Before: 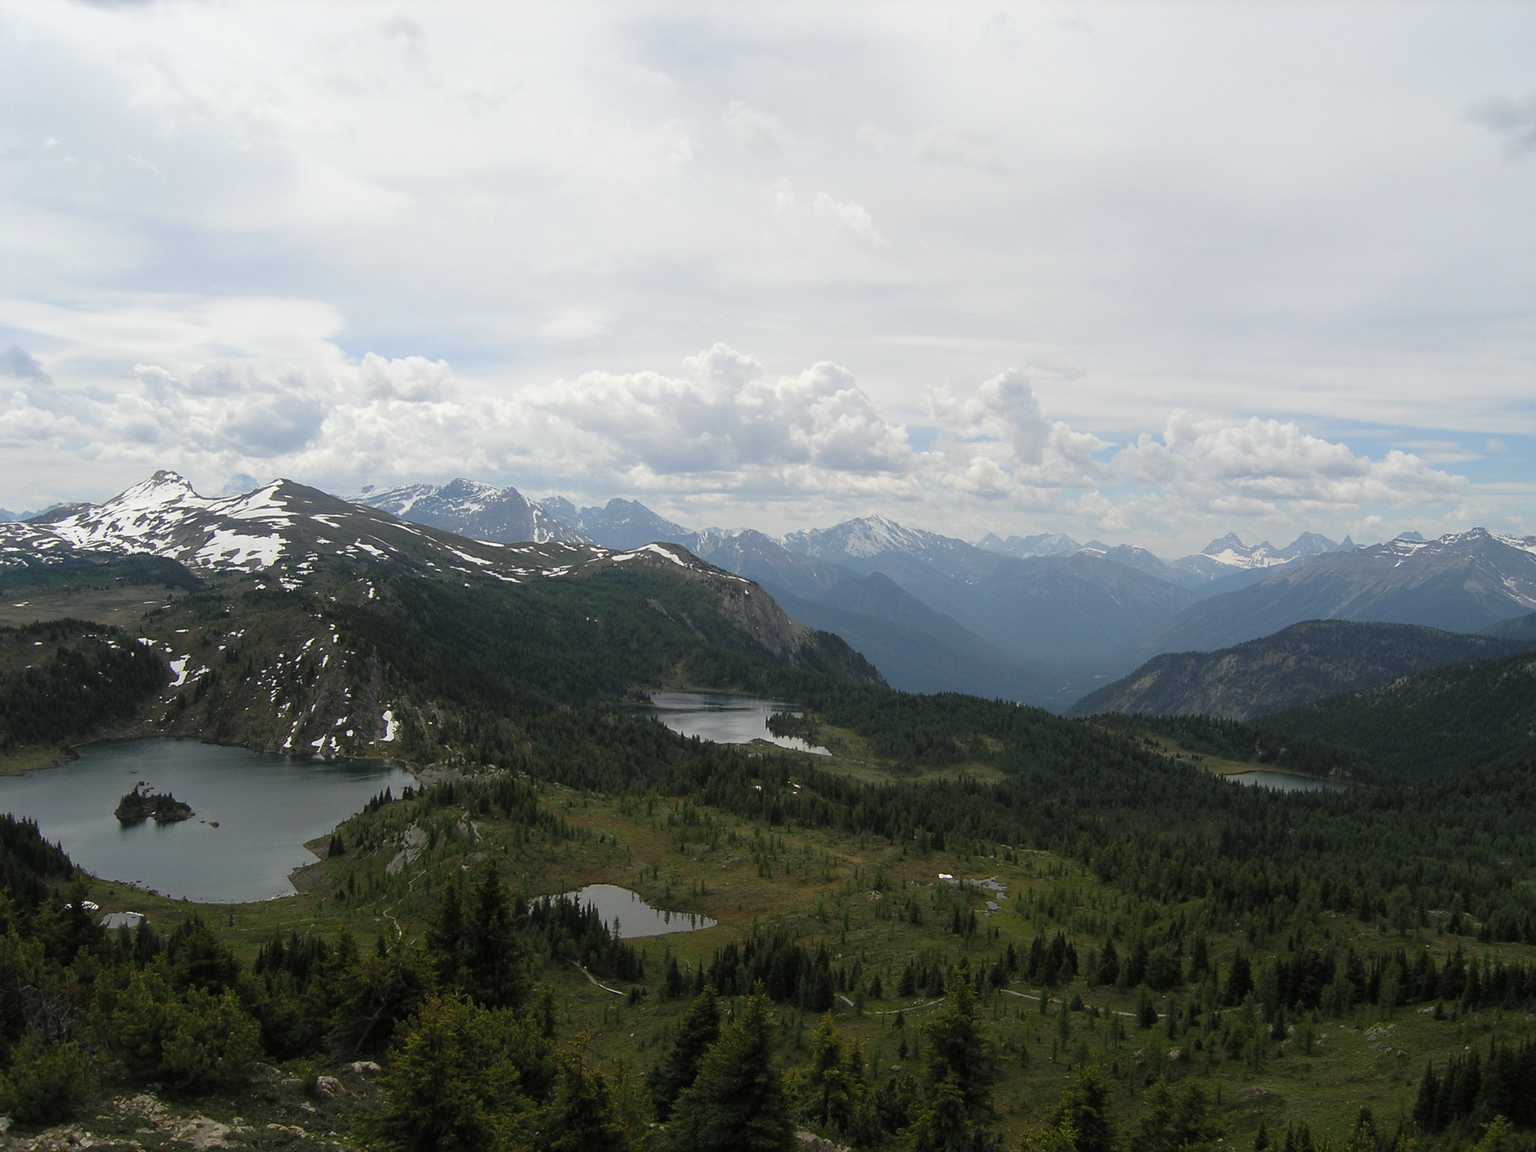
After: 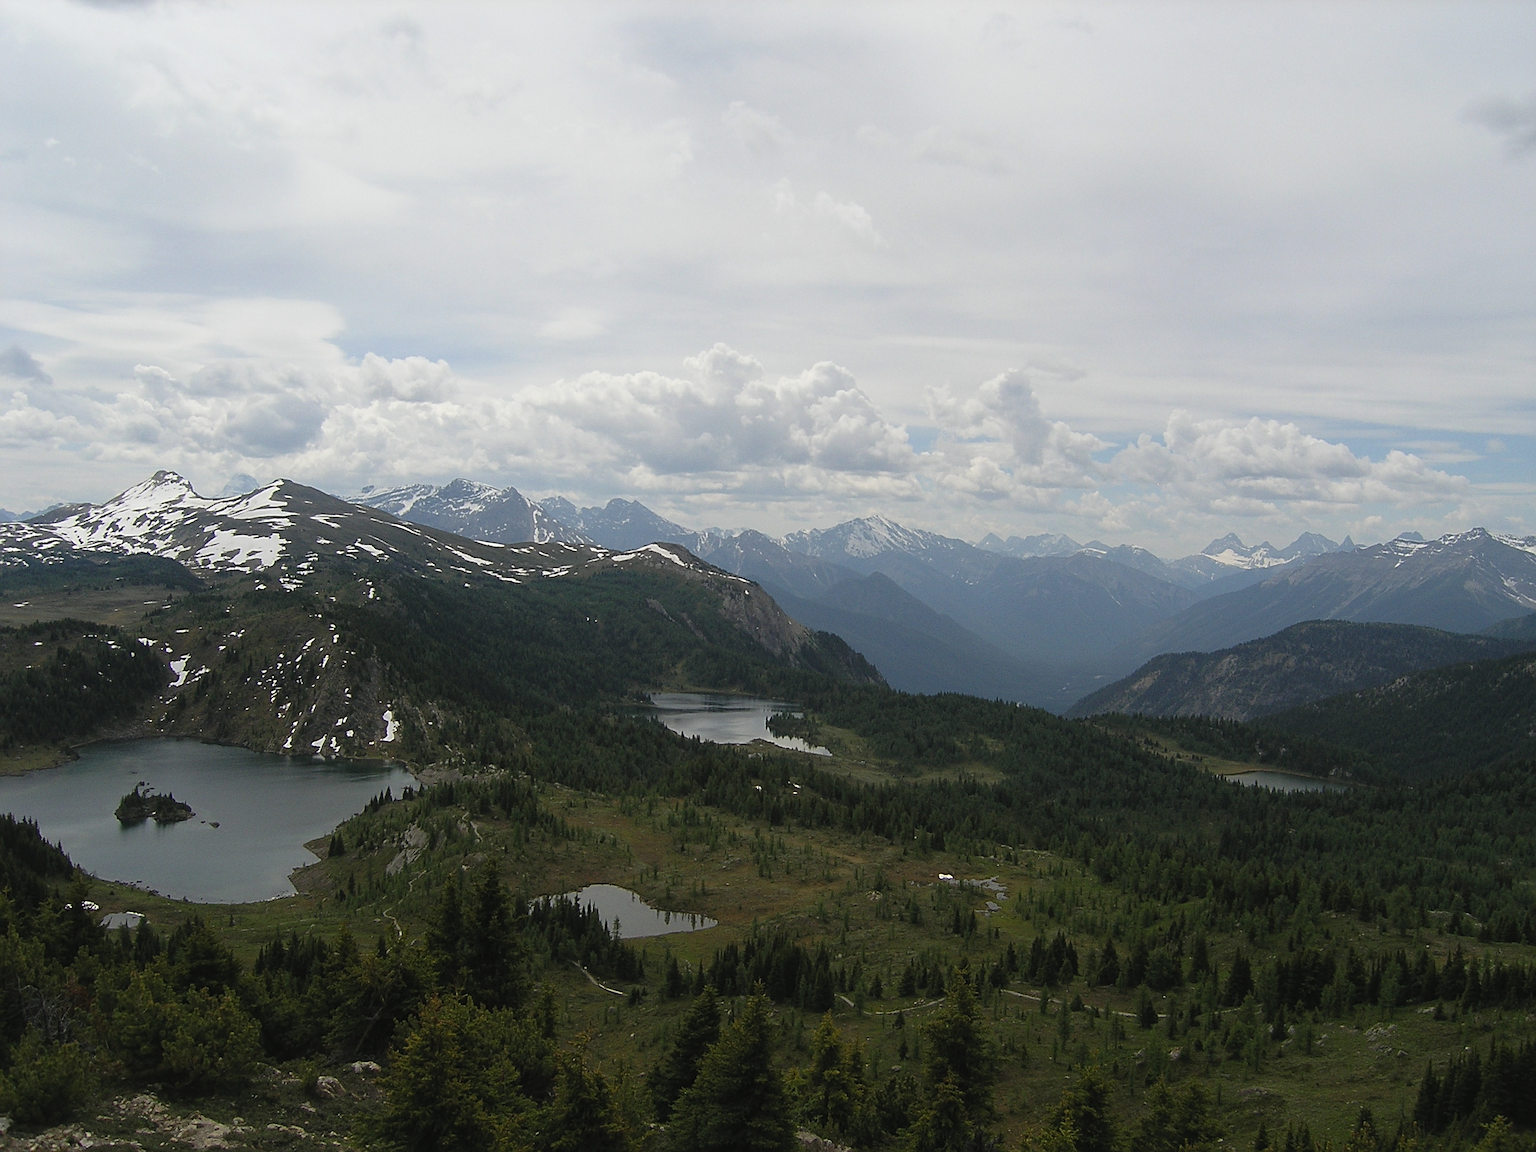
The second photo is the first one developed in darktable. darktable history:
sharpen: on, module defaults
contrast brightness saturation: contrast -0.069, brightness -0.044, saturation -0.113
